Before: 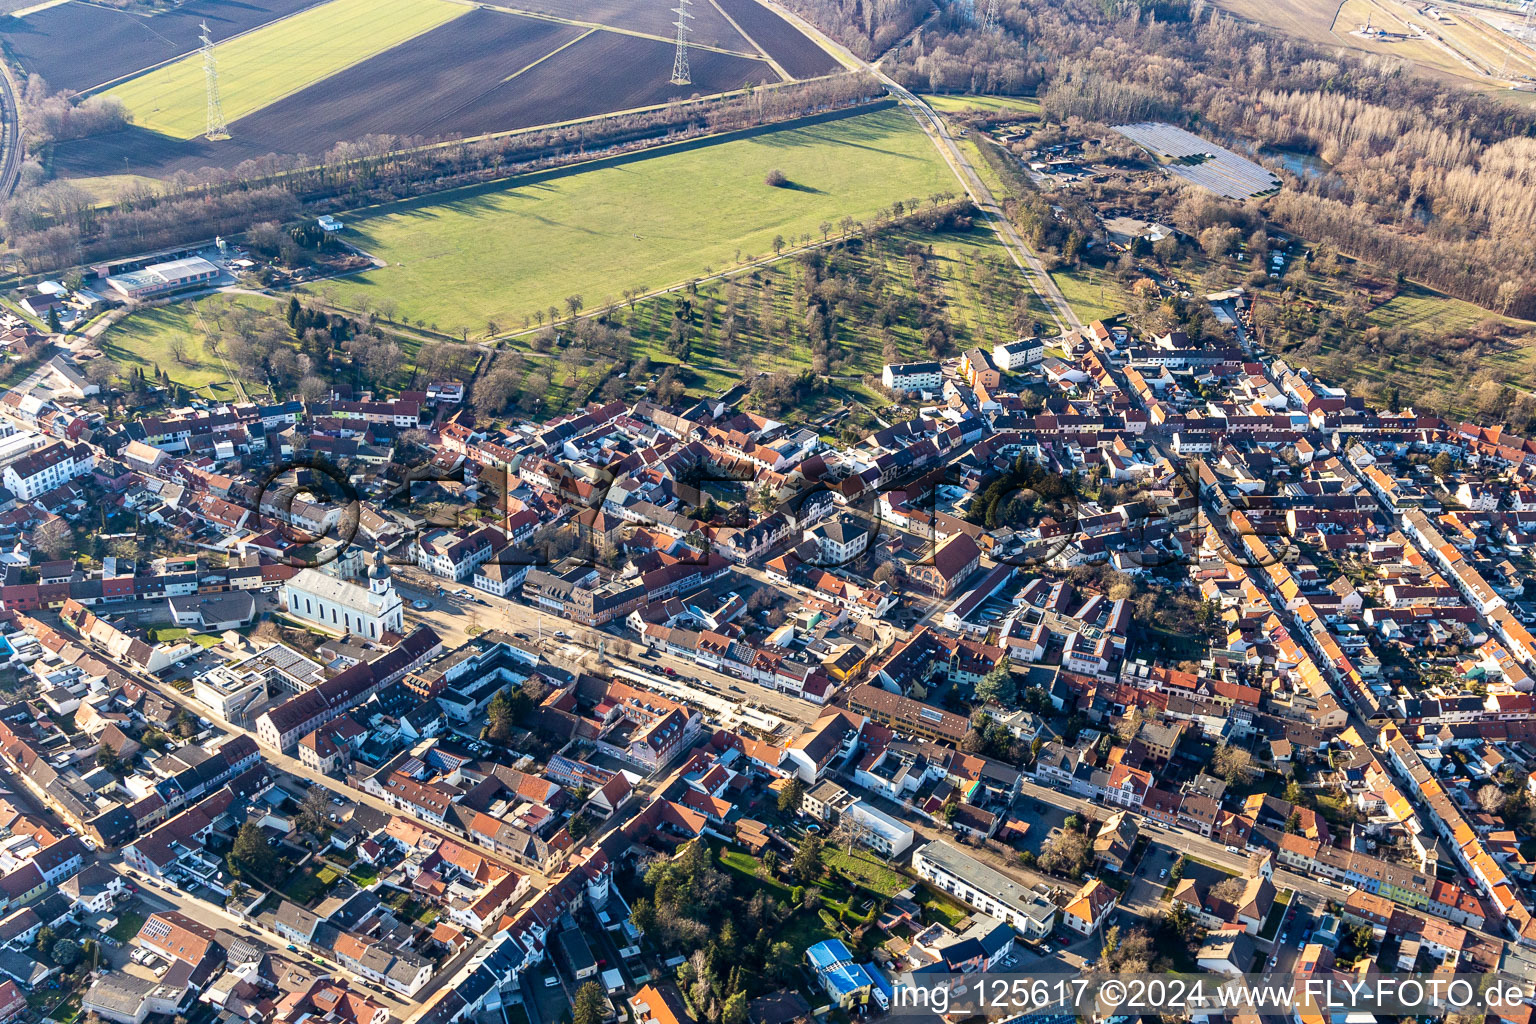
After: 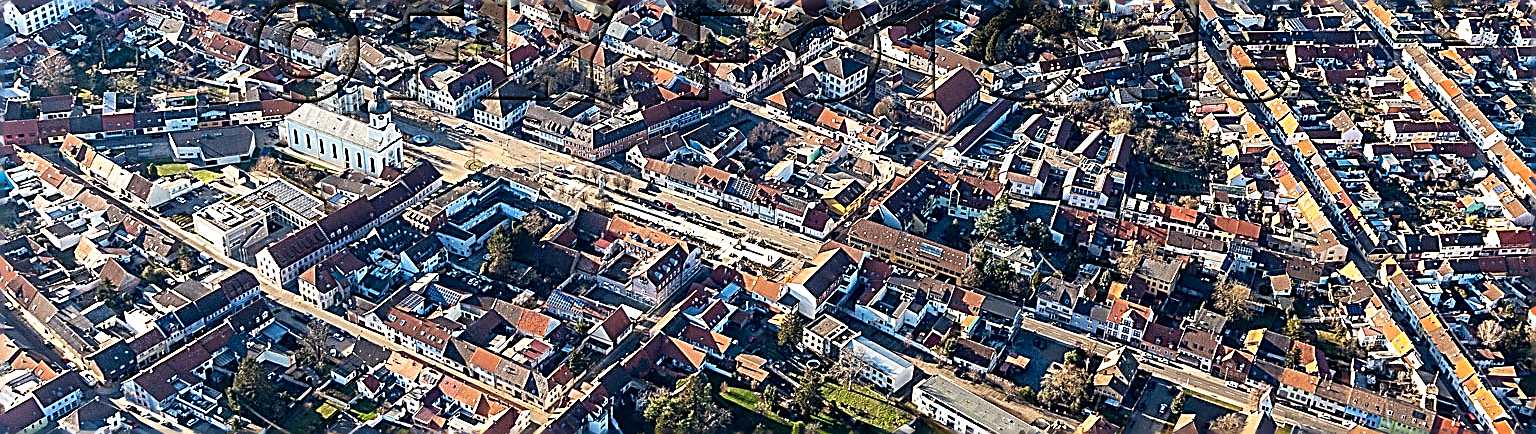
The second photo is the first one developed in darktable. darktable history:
crop: top 45.432%, bottom 12.149%
sharpen: amount 1.995
tone equalizer: on, module defaults
